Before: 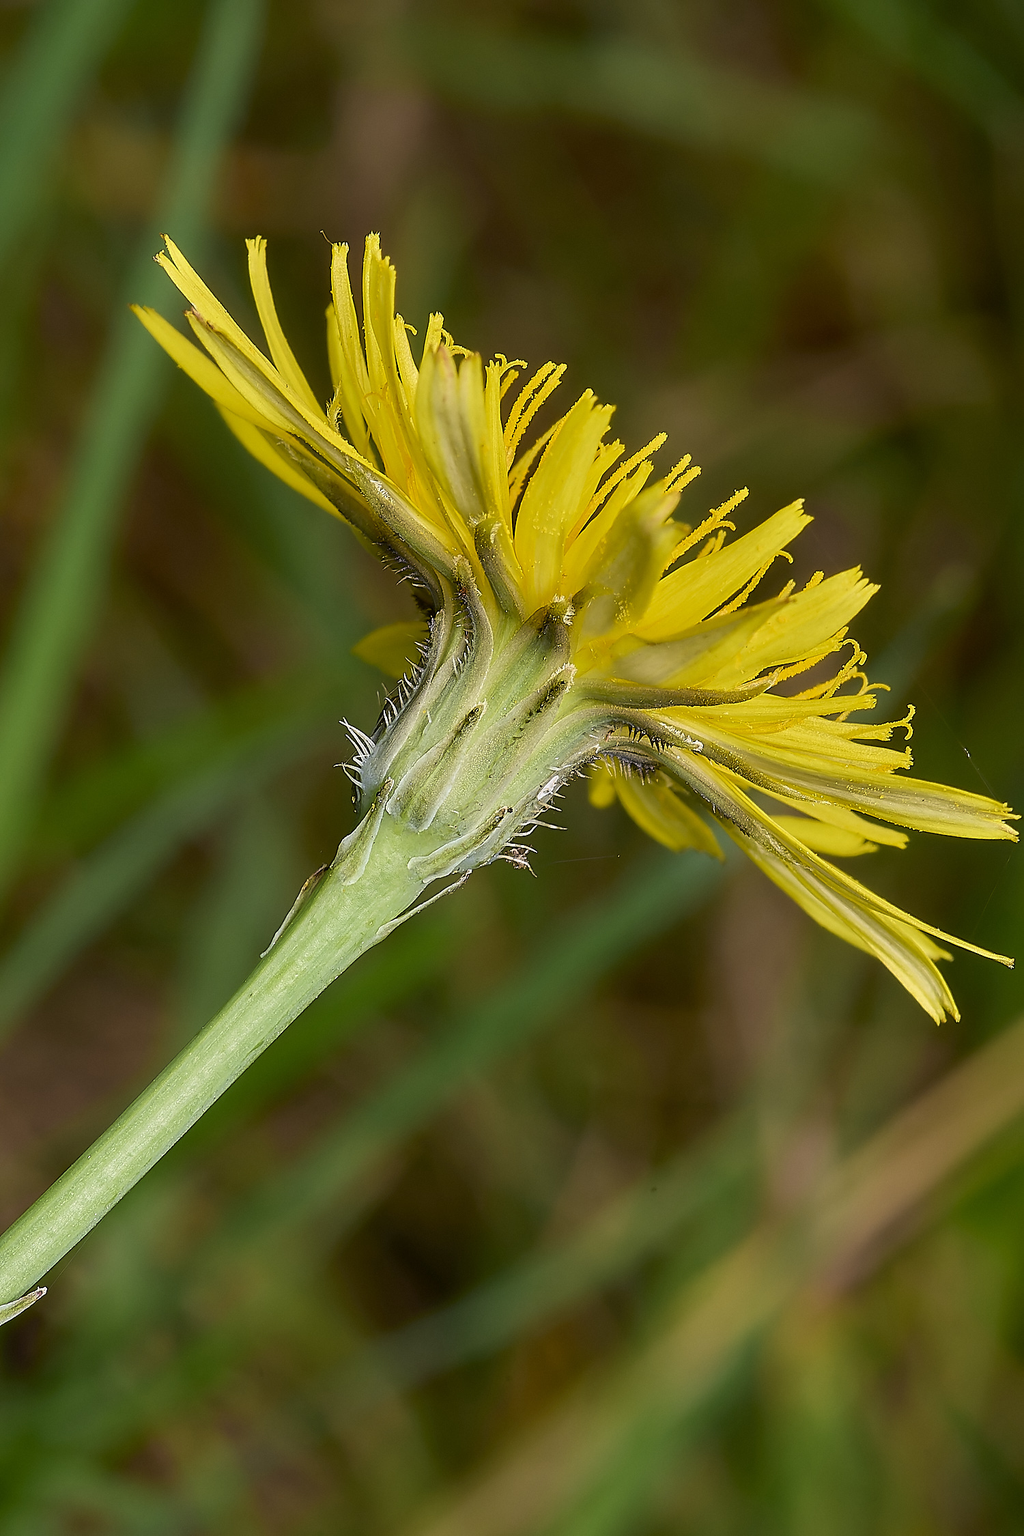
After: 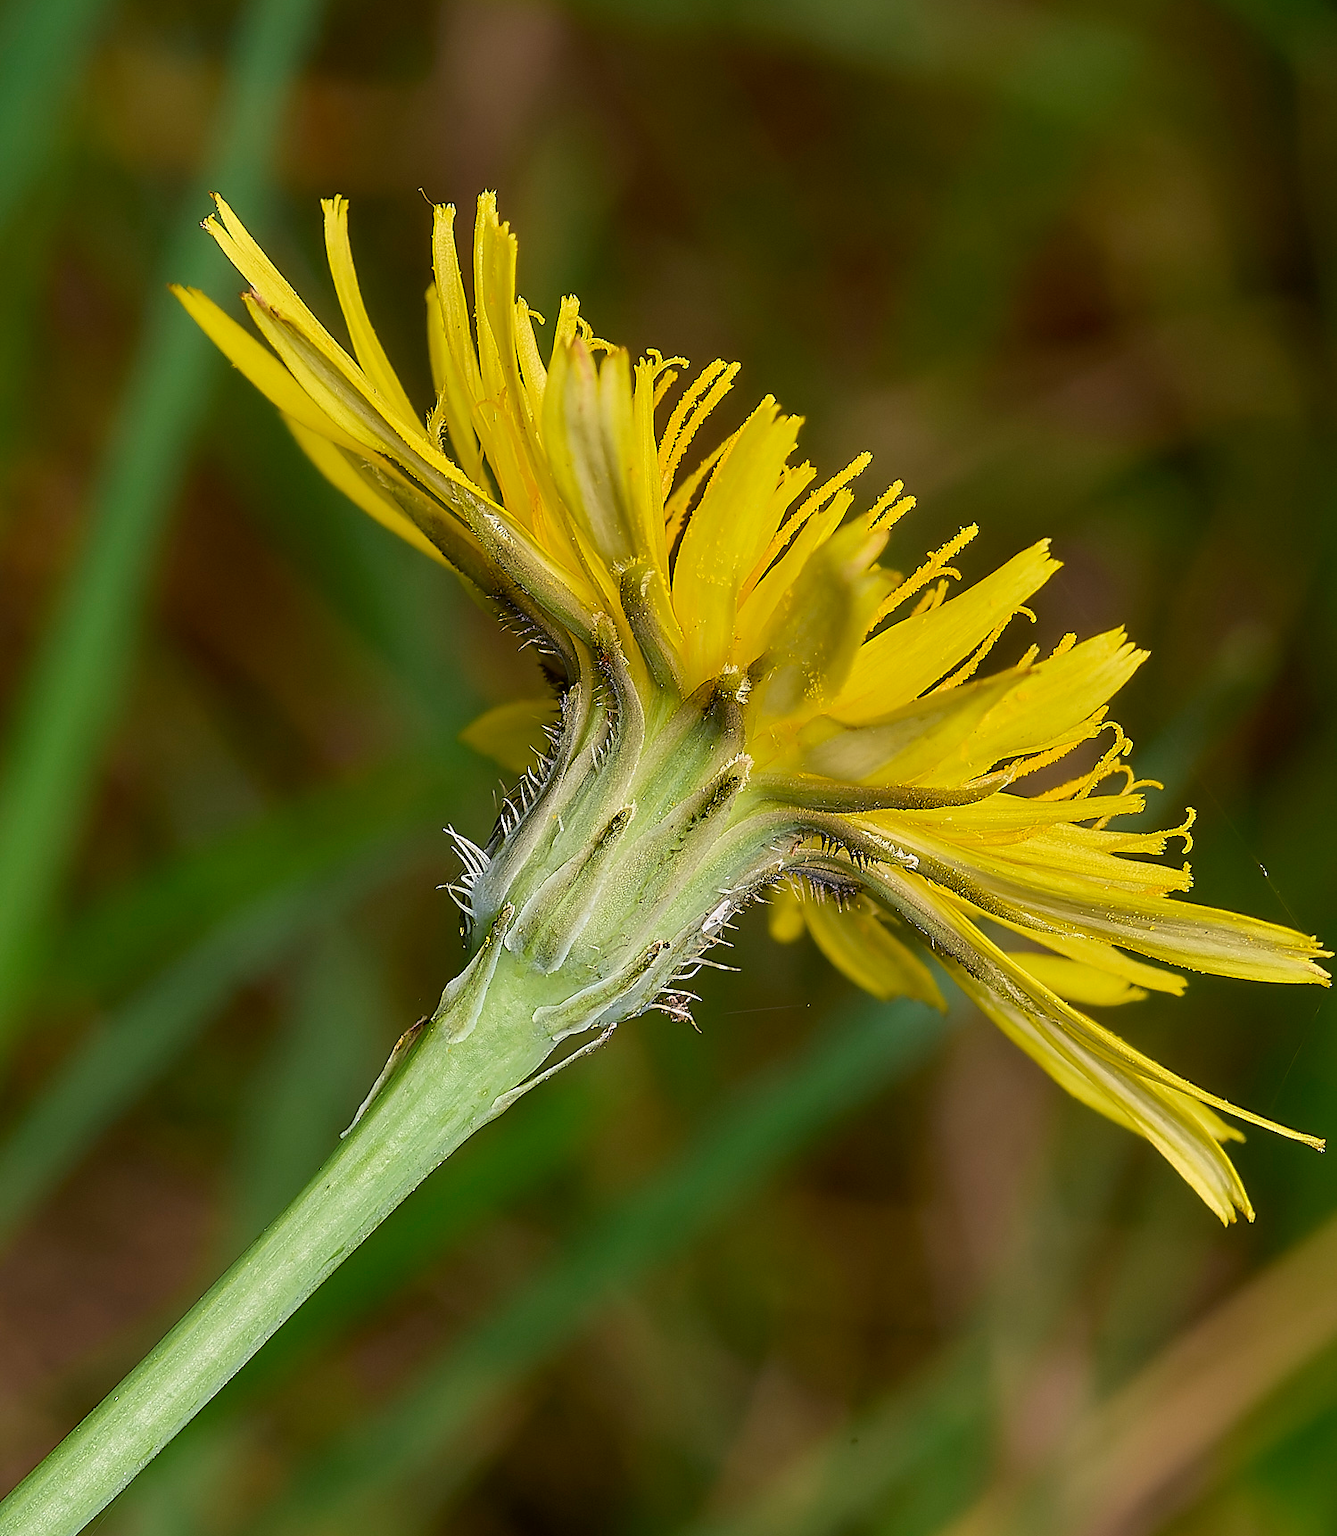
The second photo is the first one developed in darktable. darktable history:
crop: top 5.677%, bottom 17.746%
tone equalizer: mask exposure compensation -0.487 EV
